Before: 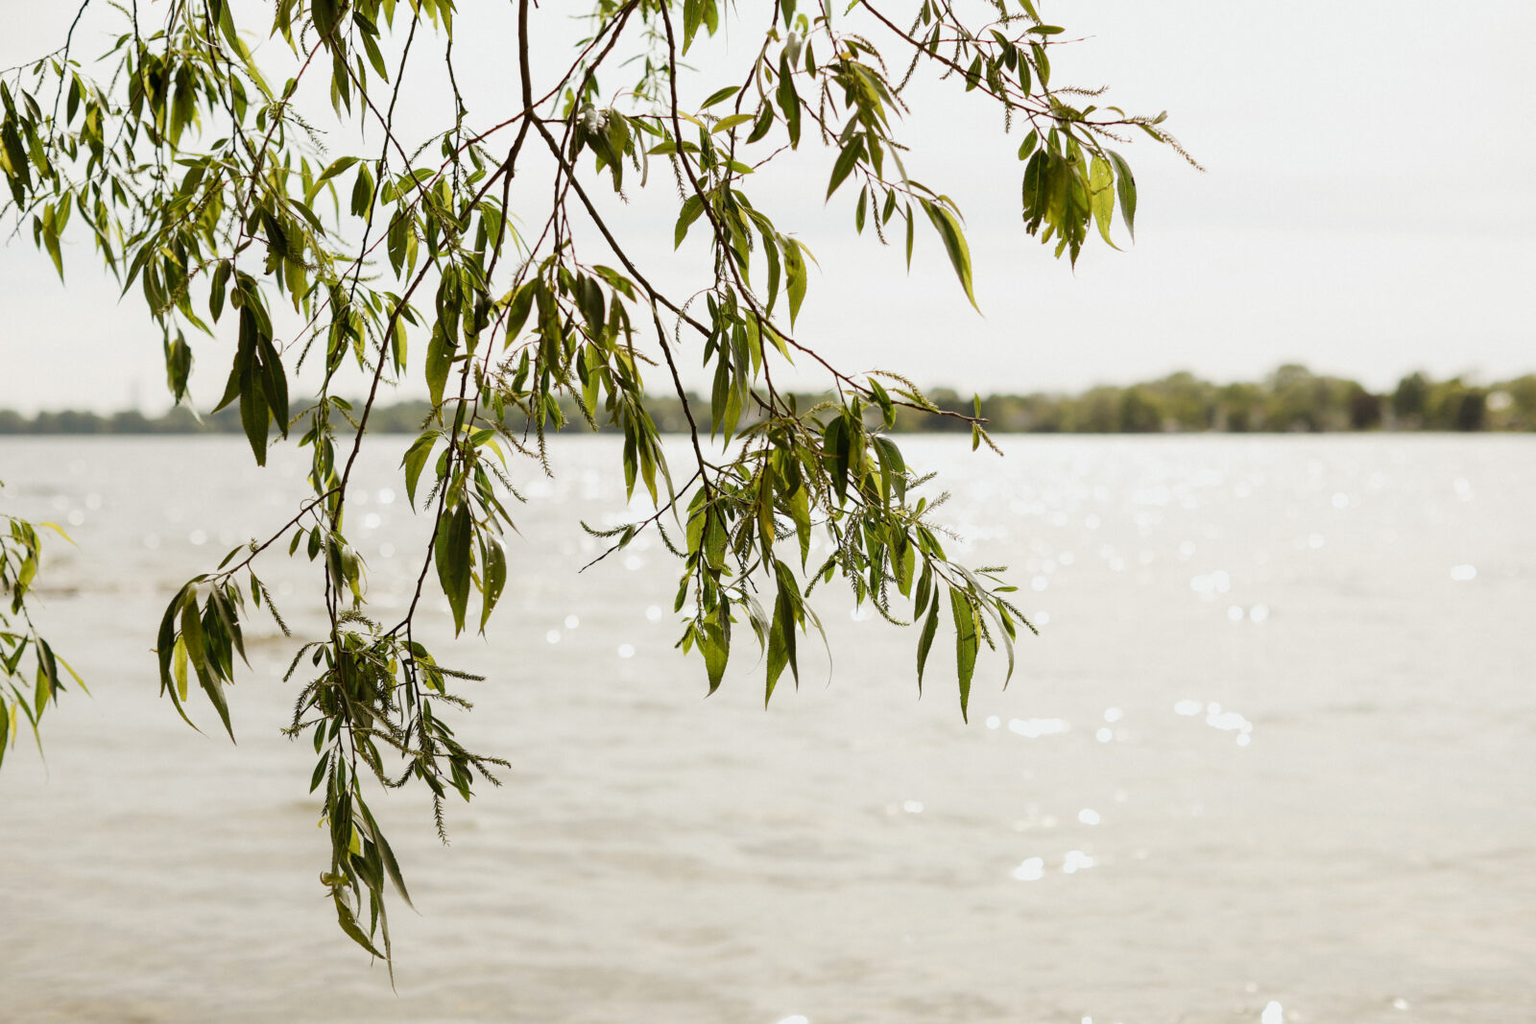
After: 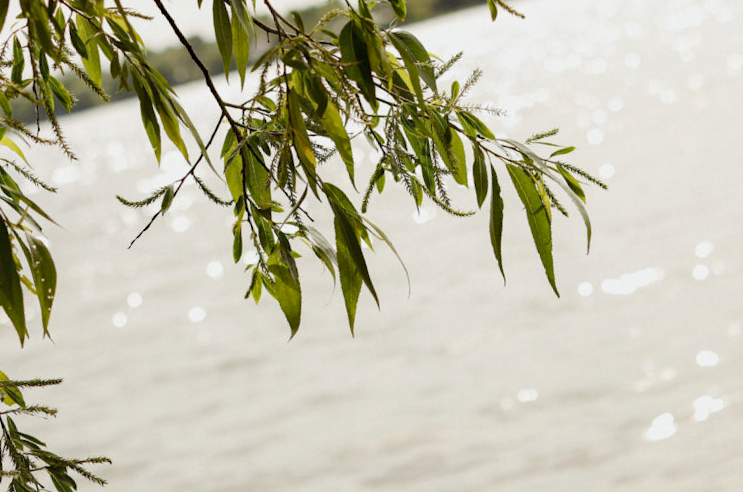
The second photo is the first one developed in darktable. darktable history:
haze removal: compatibility mode true, adaptive false
exposure: compensate highlight preservation false
rotate and perspective: rotation -14.8°, crop left 0.1, crop right 0.903, crop top 0.25, crop bottom 0.748
crop and rotate: left 29.237%, top 31.152%, right 19.807%
